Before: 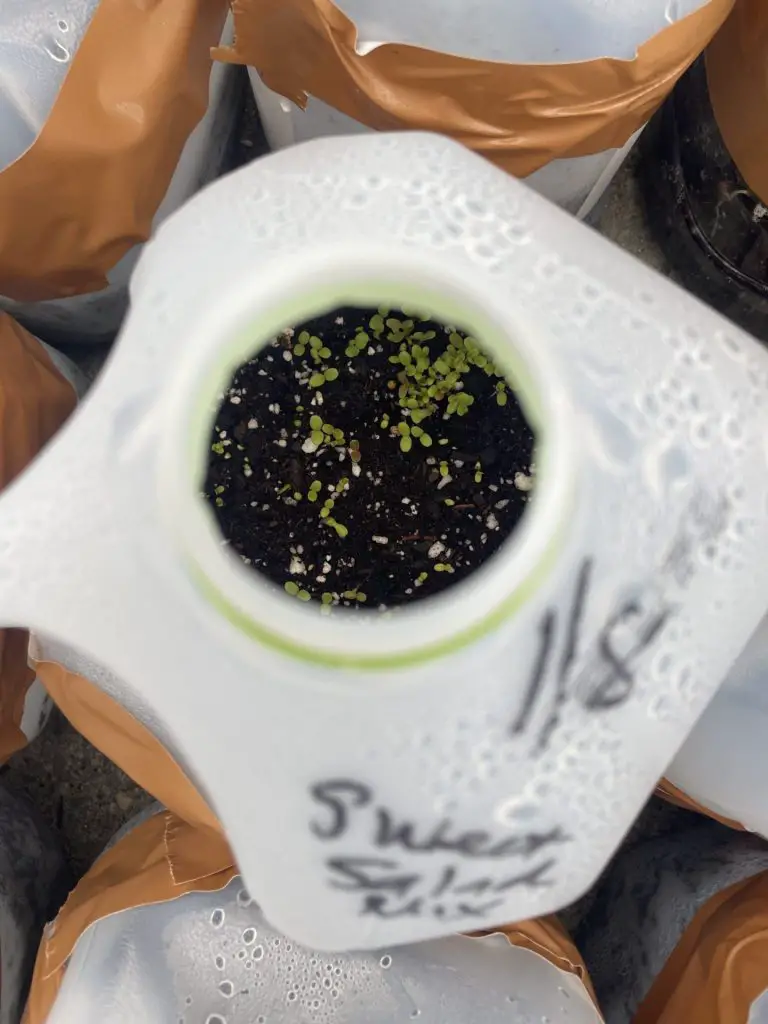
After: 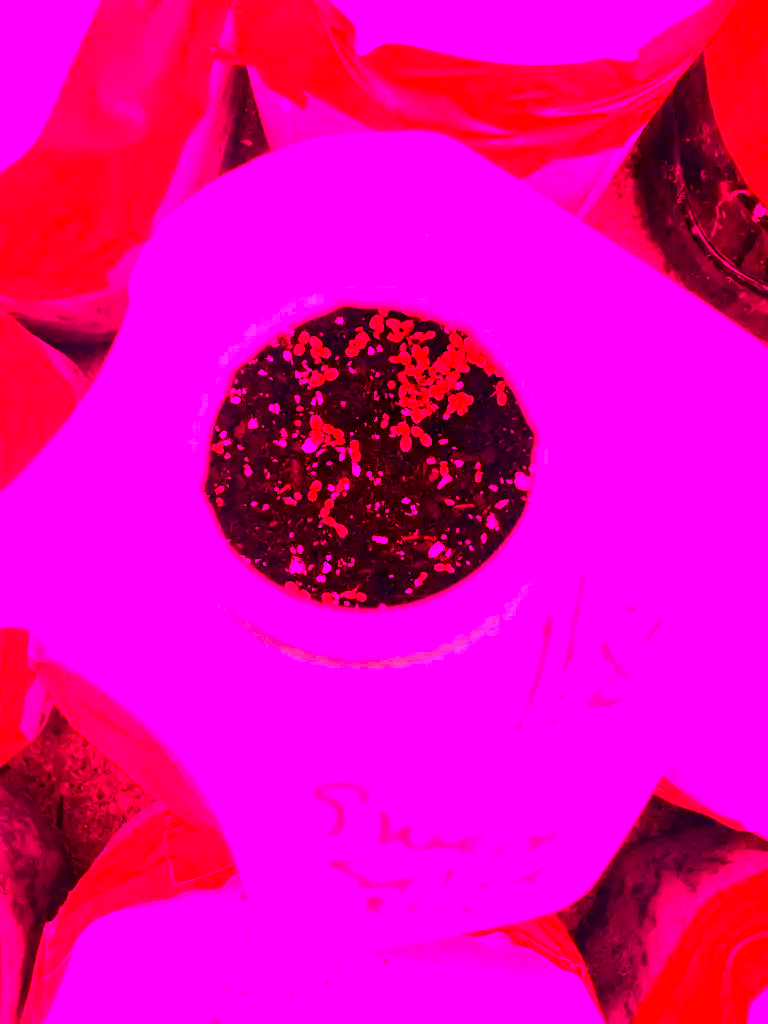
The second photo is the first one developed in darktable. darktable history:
white balance: red 4.26, blue 1.802
contrast brightness saturation: contrast 0.12, brightness -0.12, saturation 0.2
